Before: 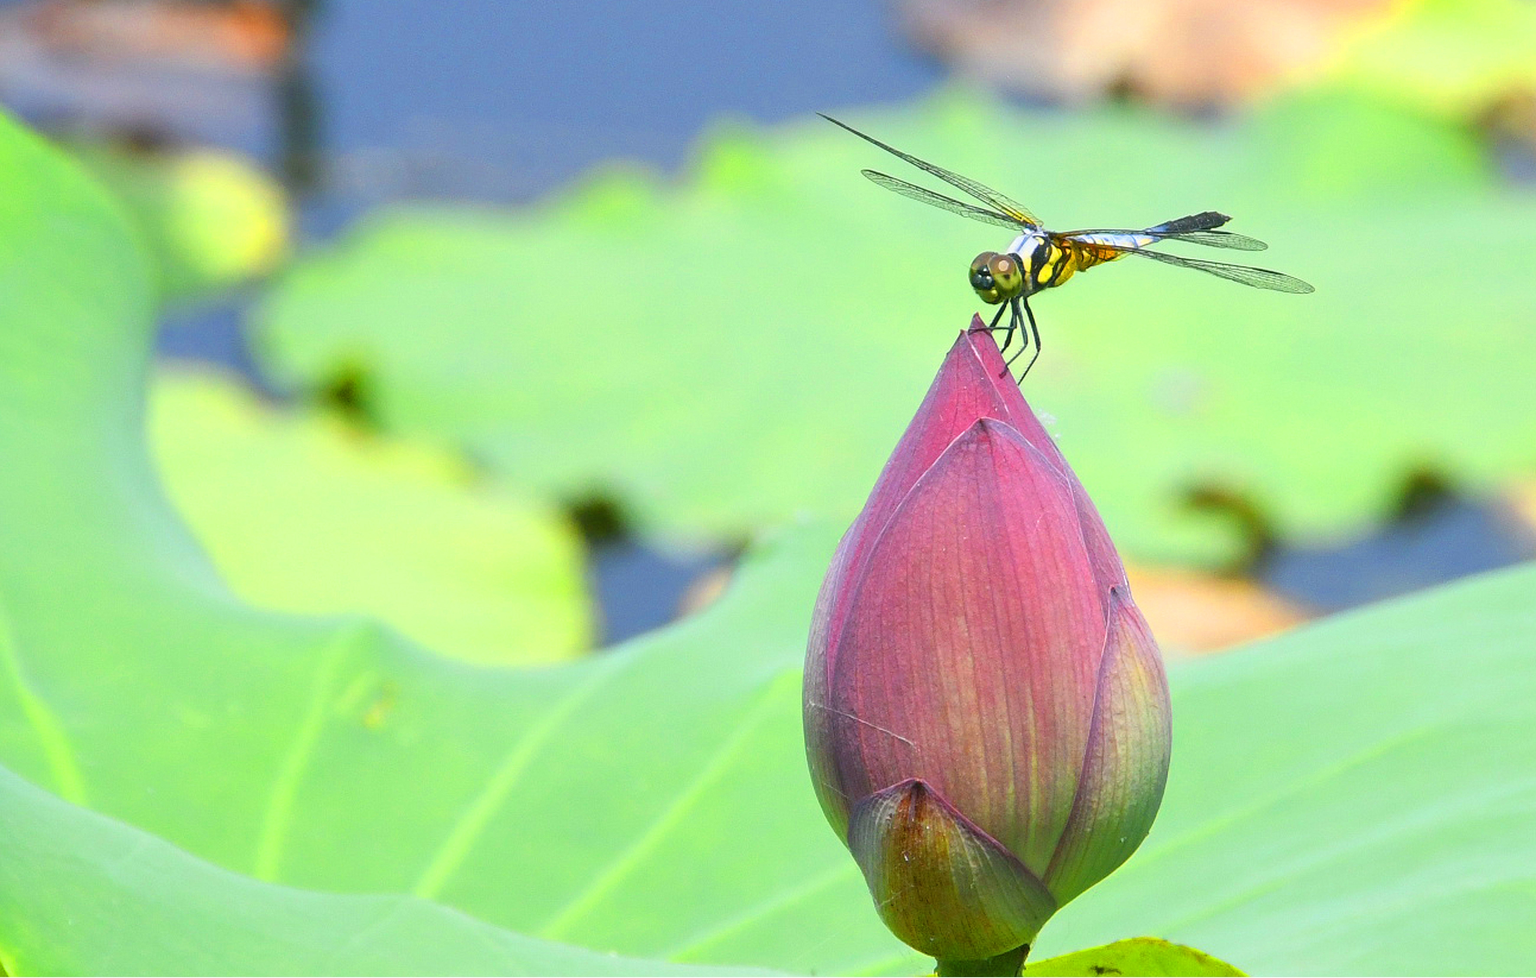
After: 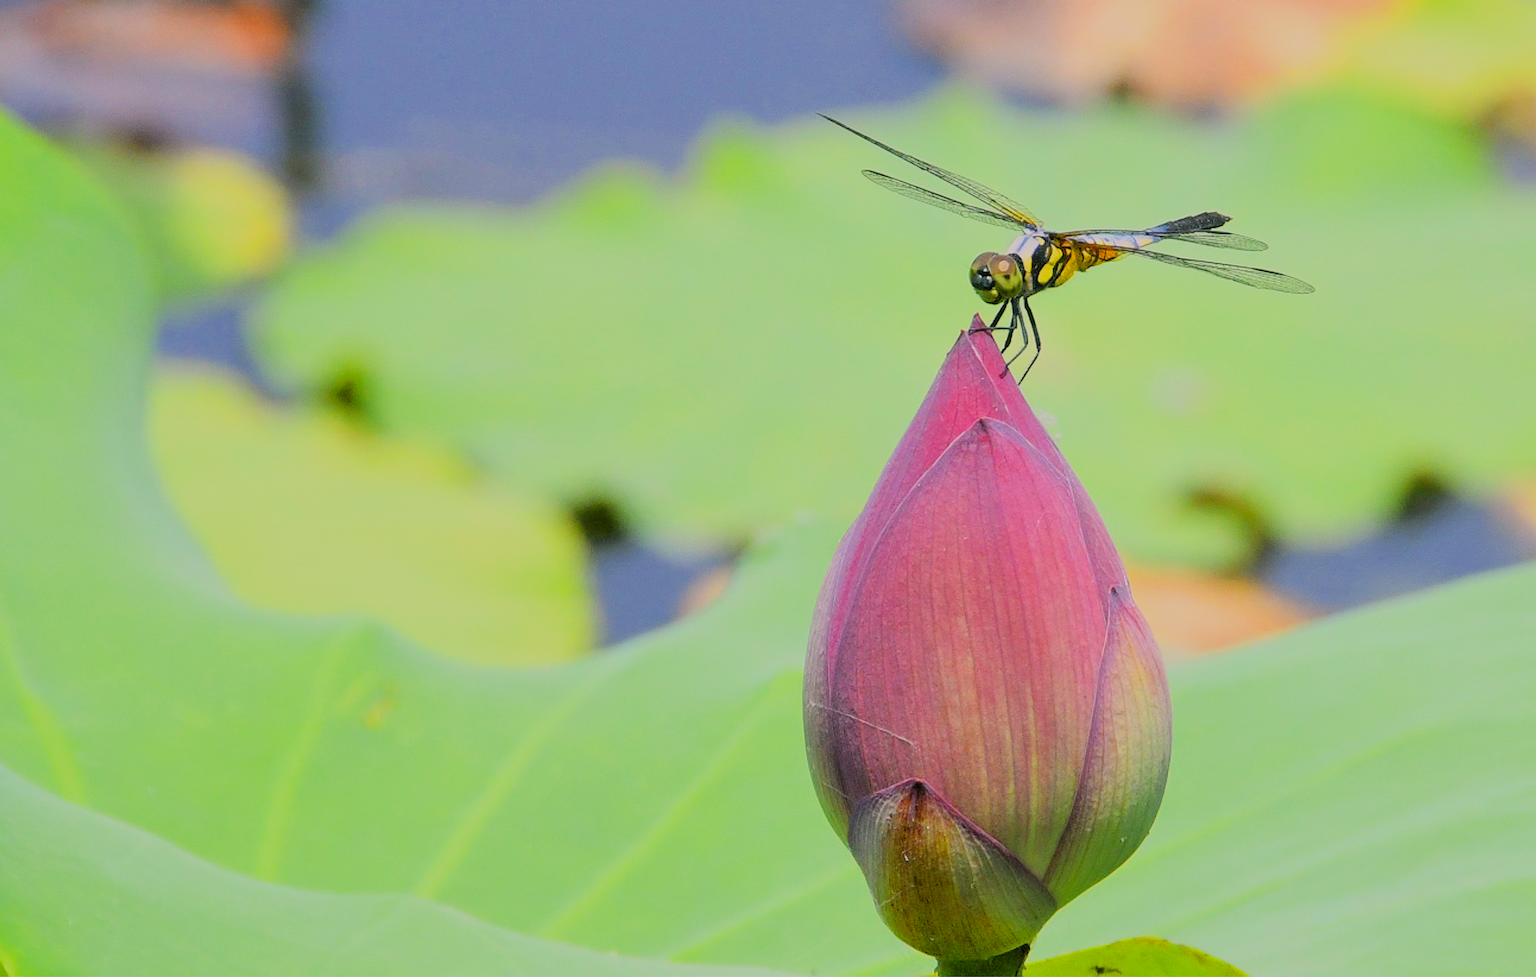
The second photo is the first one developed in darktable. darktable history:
color correction: highlights a* 7.34, highlights b* 4.37
filmic rgb: black relative exposure -6.15 EV, white relative exposure 6.96 EV, hardness 2.23, color science v6 (2022)
